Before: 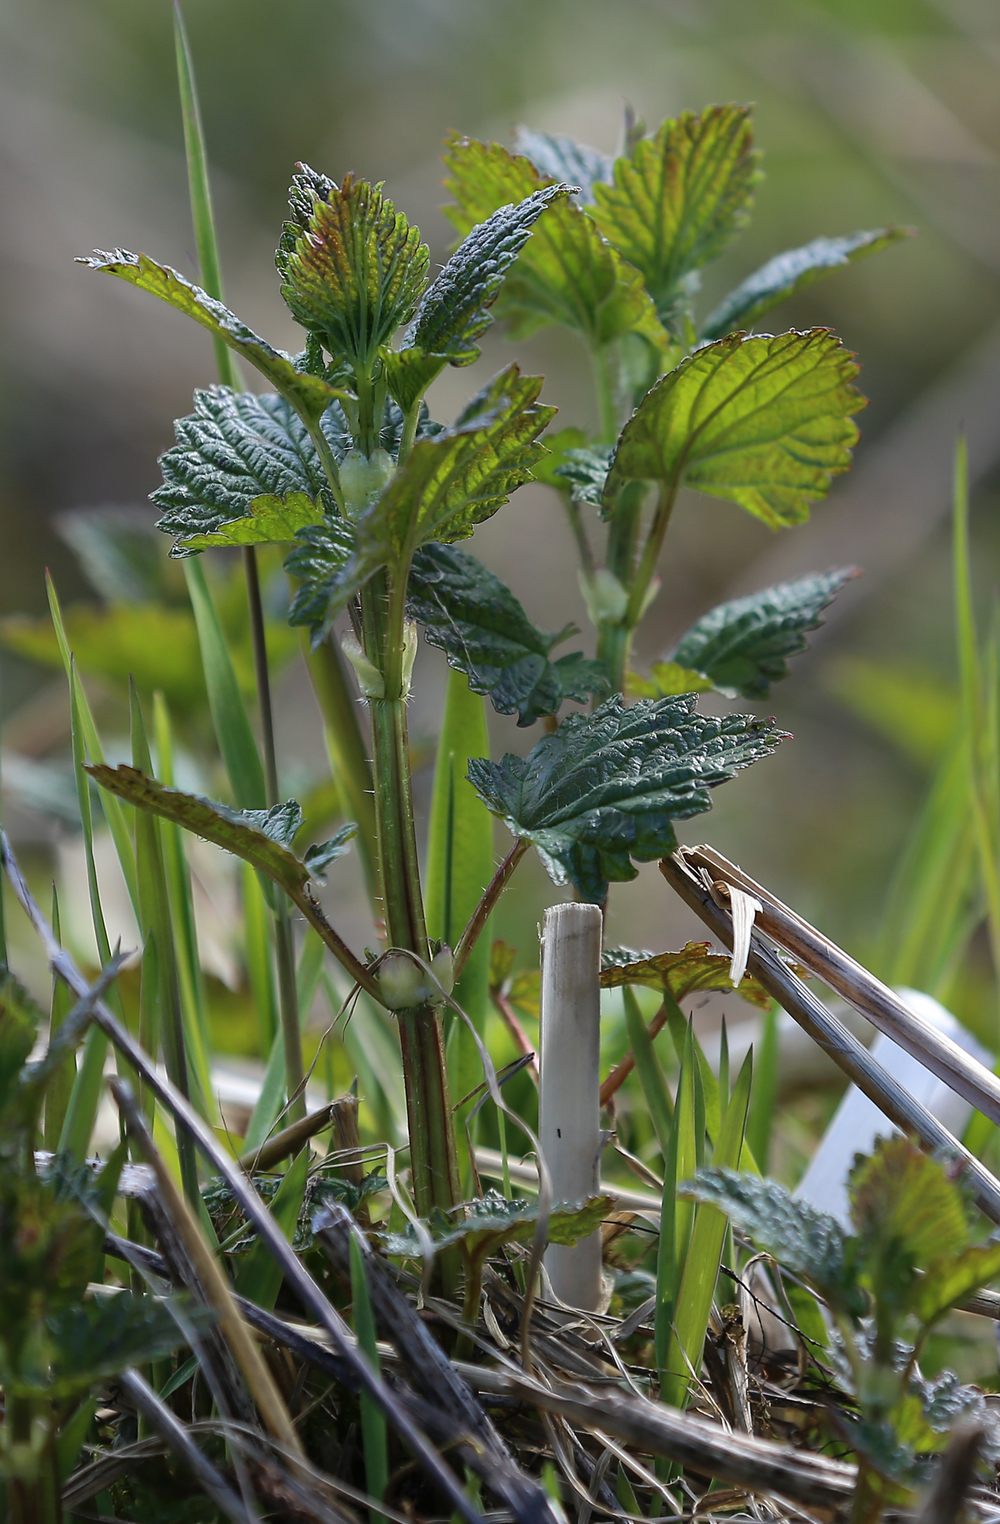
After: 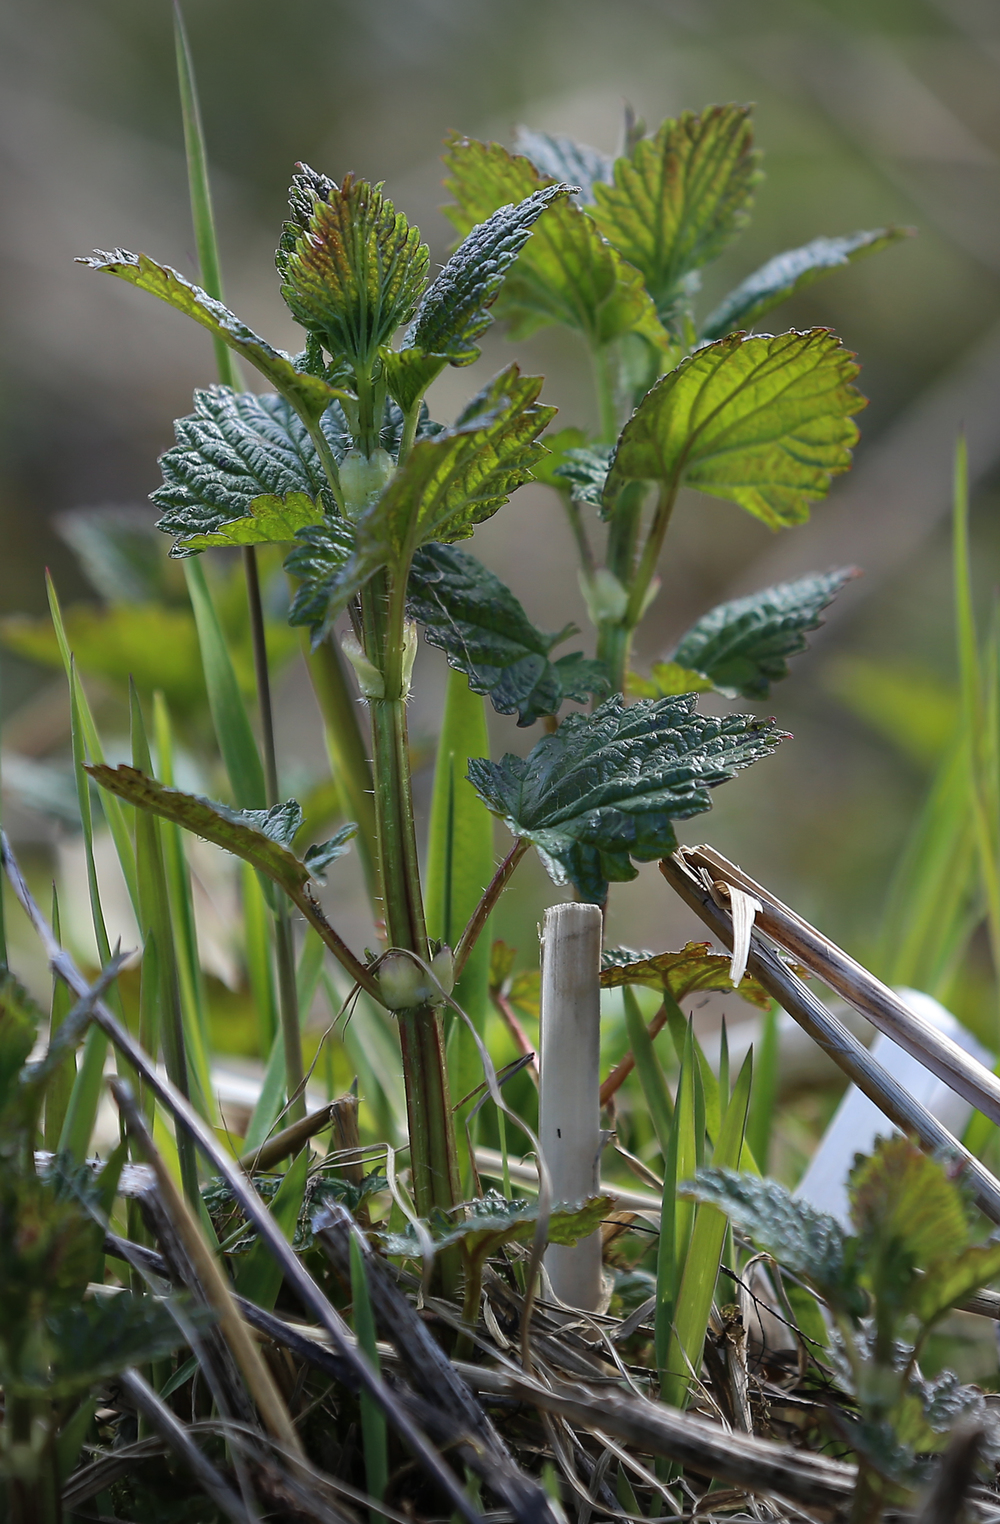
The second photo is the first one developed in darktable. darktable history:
vignetting: fall-off start 85.03%, fall-off radius 79.52%, width/height ratio 1.222
